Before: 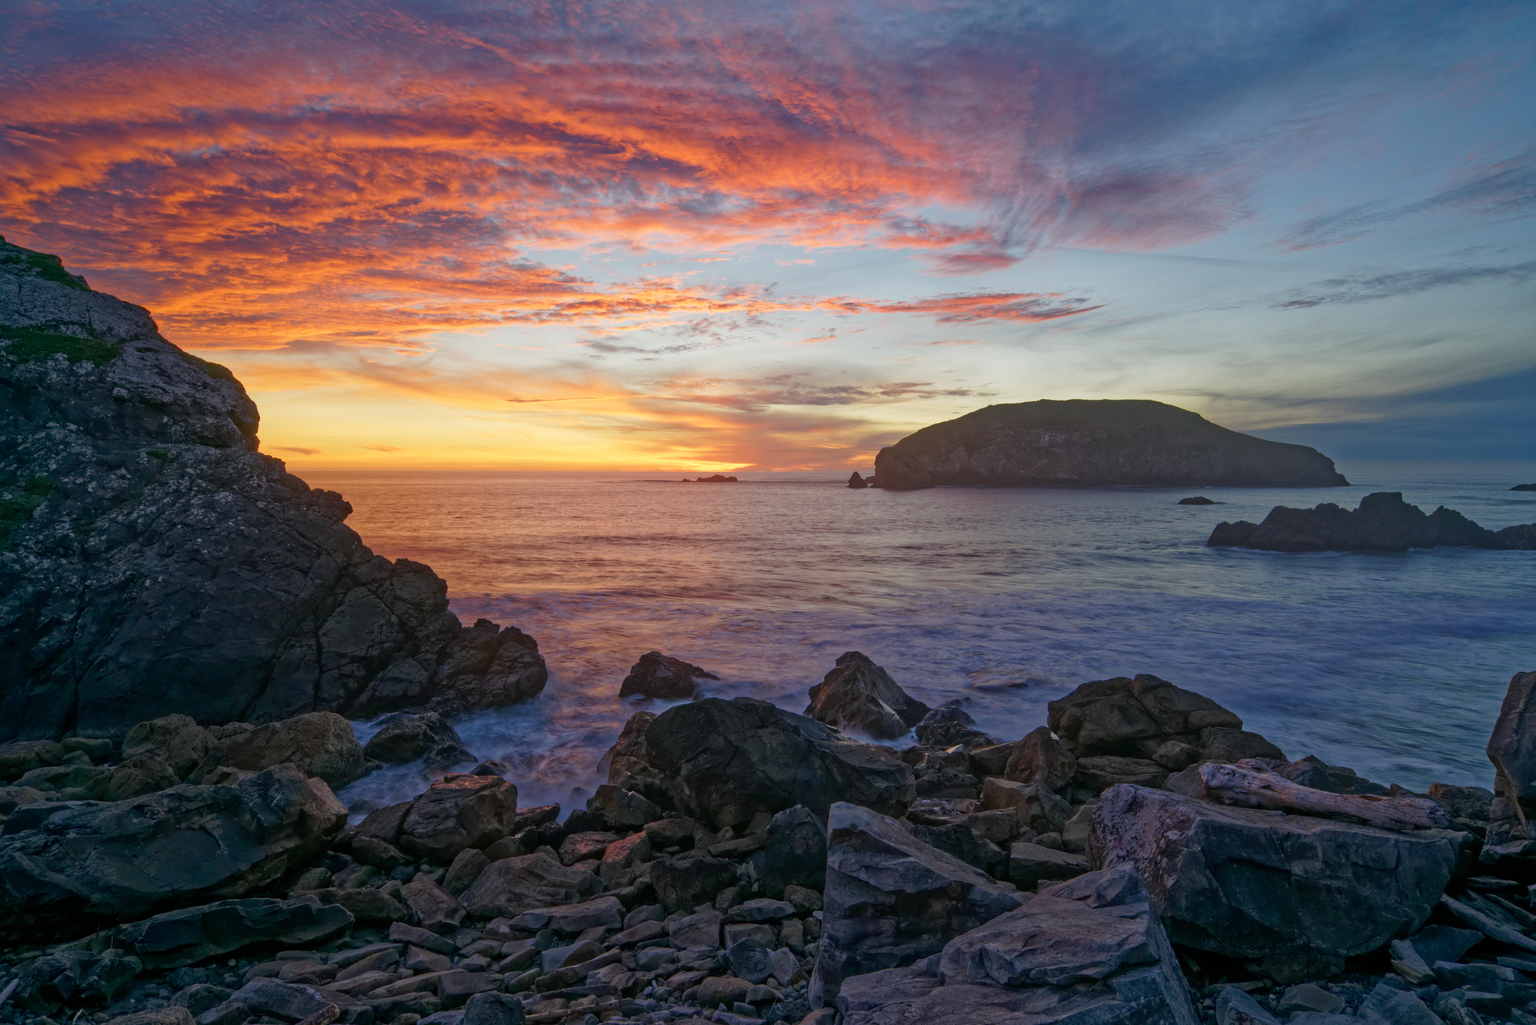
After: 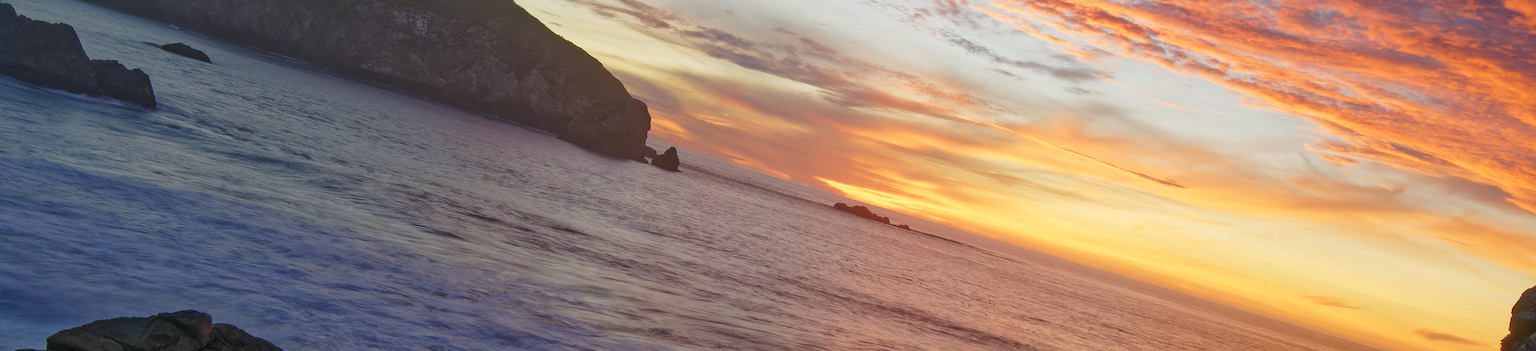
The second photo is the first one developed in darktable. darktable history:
sharpen: on, module defaults
crop and rotate: angle 16.12°, top 30.835%, bottom 35.653%
rotate and perspective: rotation 0.074°, lens shift (vertical) 0.096, lens shift (horizontal) -0.041, crop left 0.043, crop right 0.952, crop top 0.024, crop bottom 0.979
